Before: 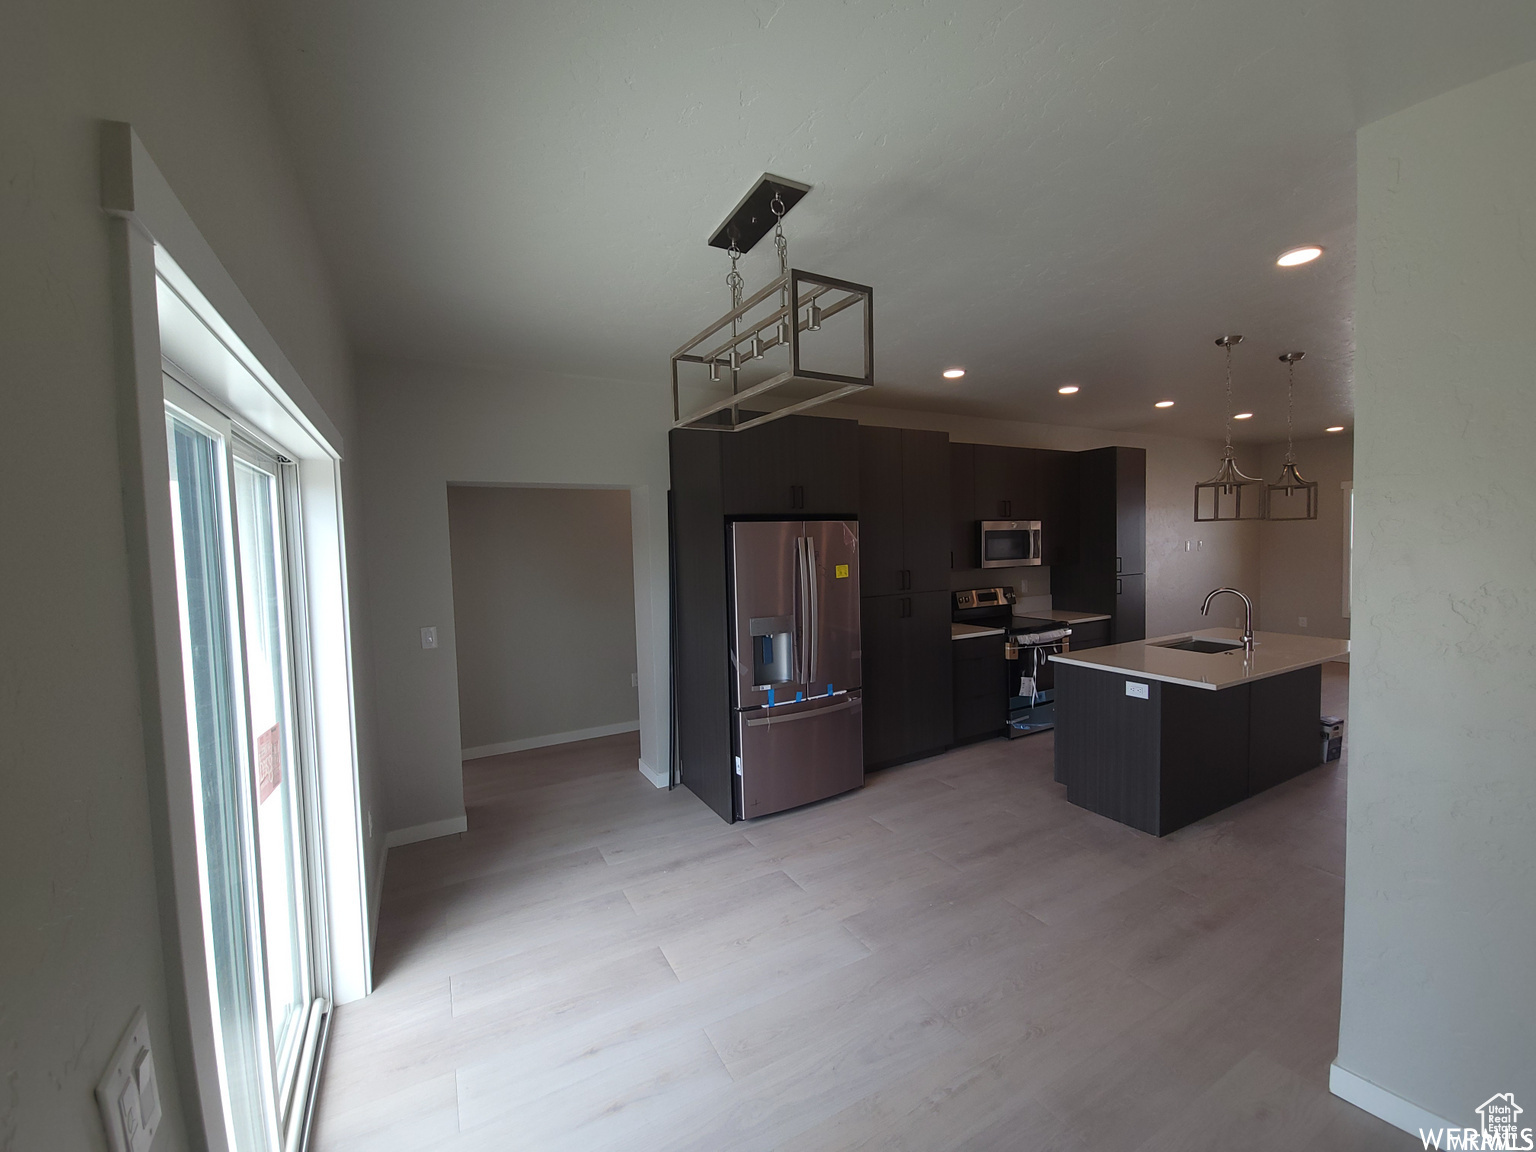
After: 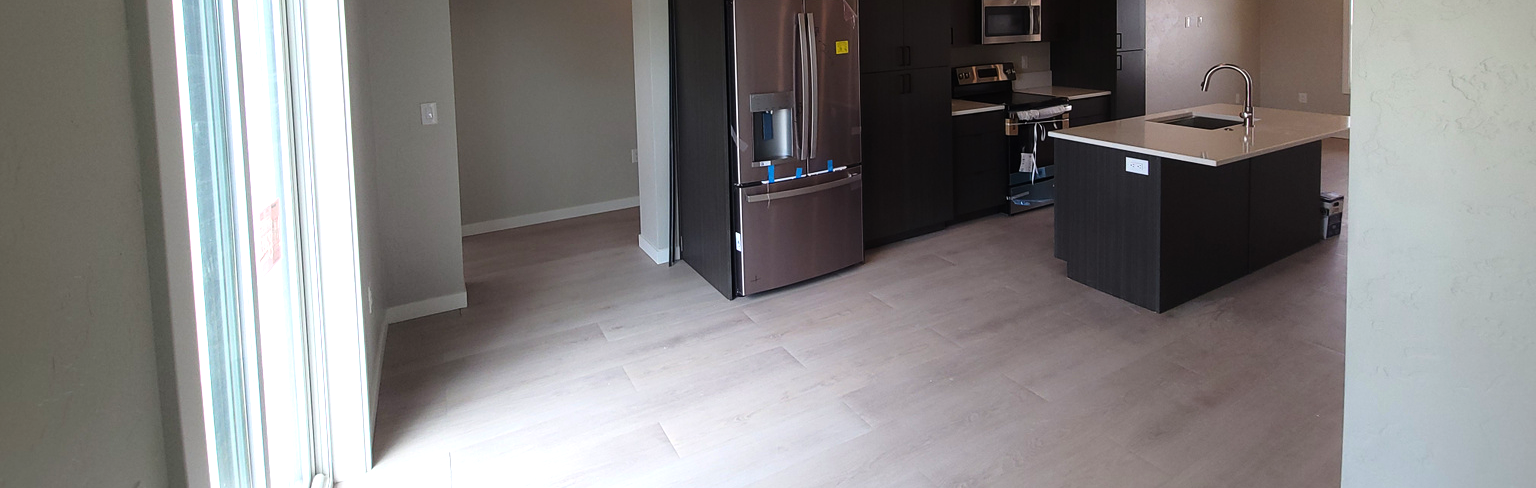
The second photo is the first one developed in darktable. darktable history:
crop: top 45.514%, bottom 12.124%
contrast brightness saturation: contrast 0.104, brightness 0.039, saturation 0.086
tone equalizer: -8 EV -0.755 EV, -7 EV -0.707 EV, -6 EV -0.629 EV, -5 EV -0.421 EV, -3 EV 0.402 EV, -2 EV 0.6 EV, -1 EV 0.698 EV, +0 EV 0.752 EV, mask exposure compensation -0.506 EV
